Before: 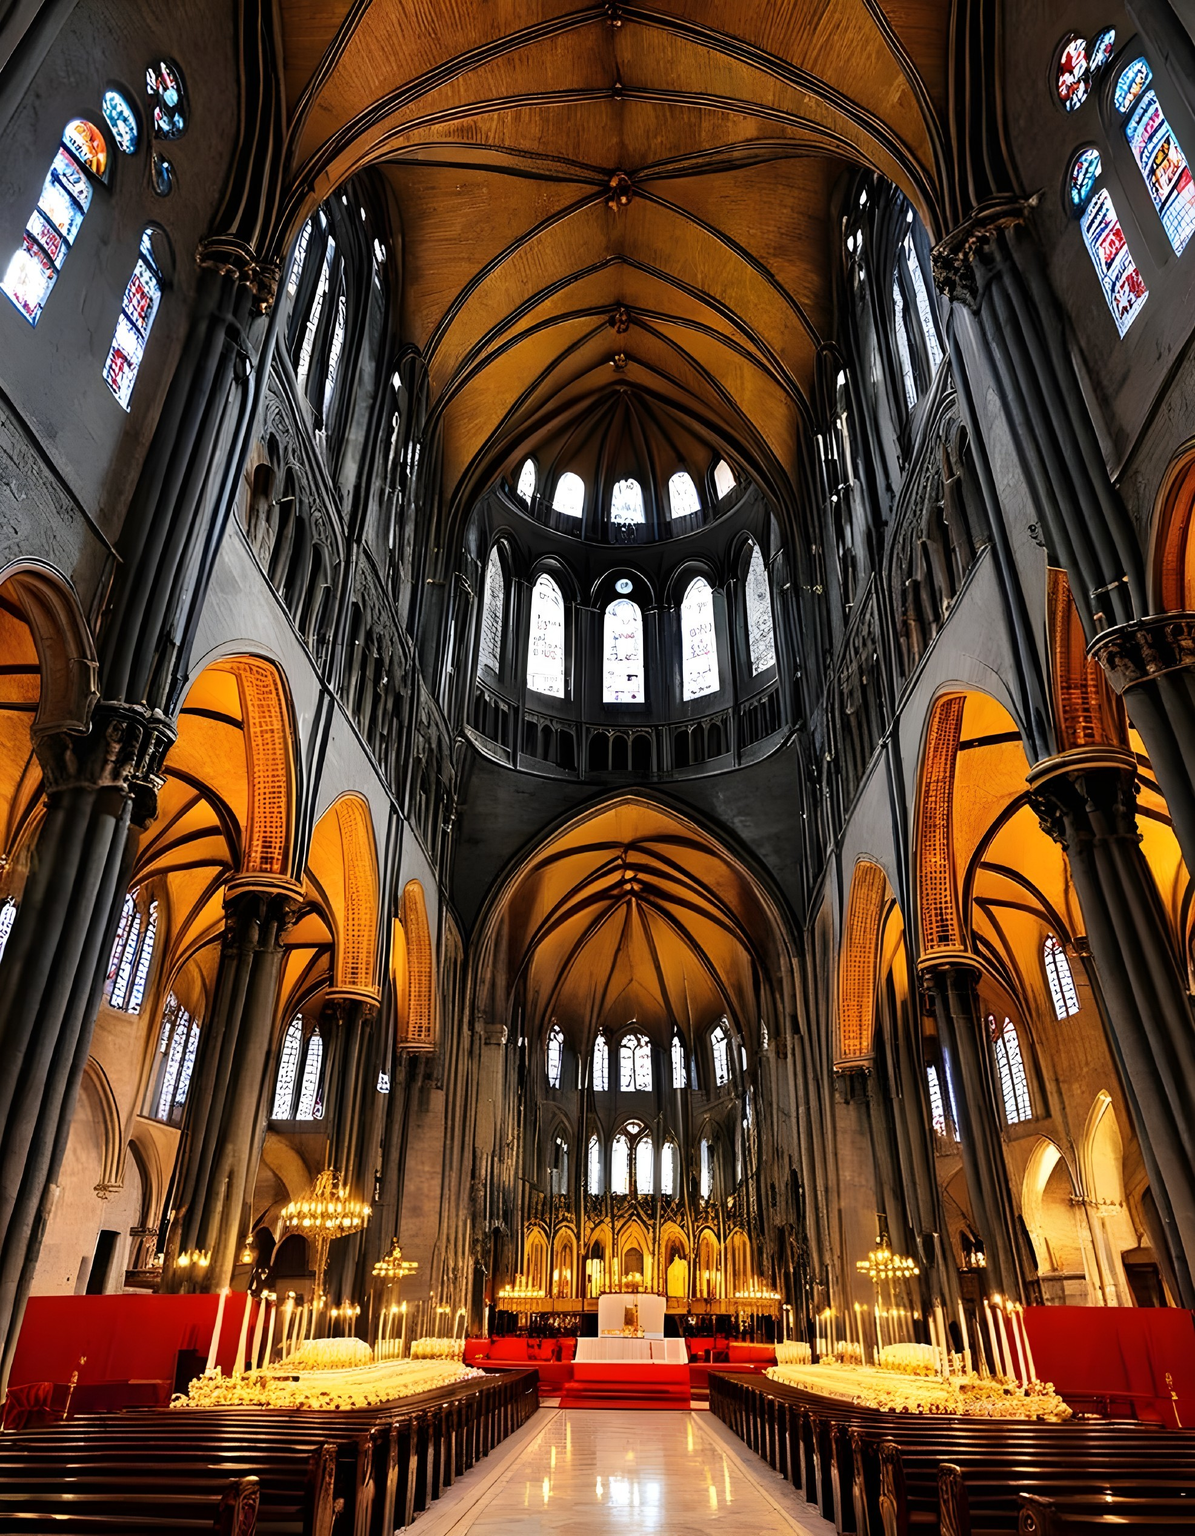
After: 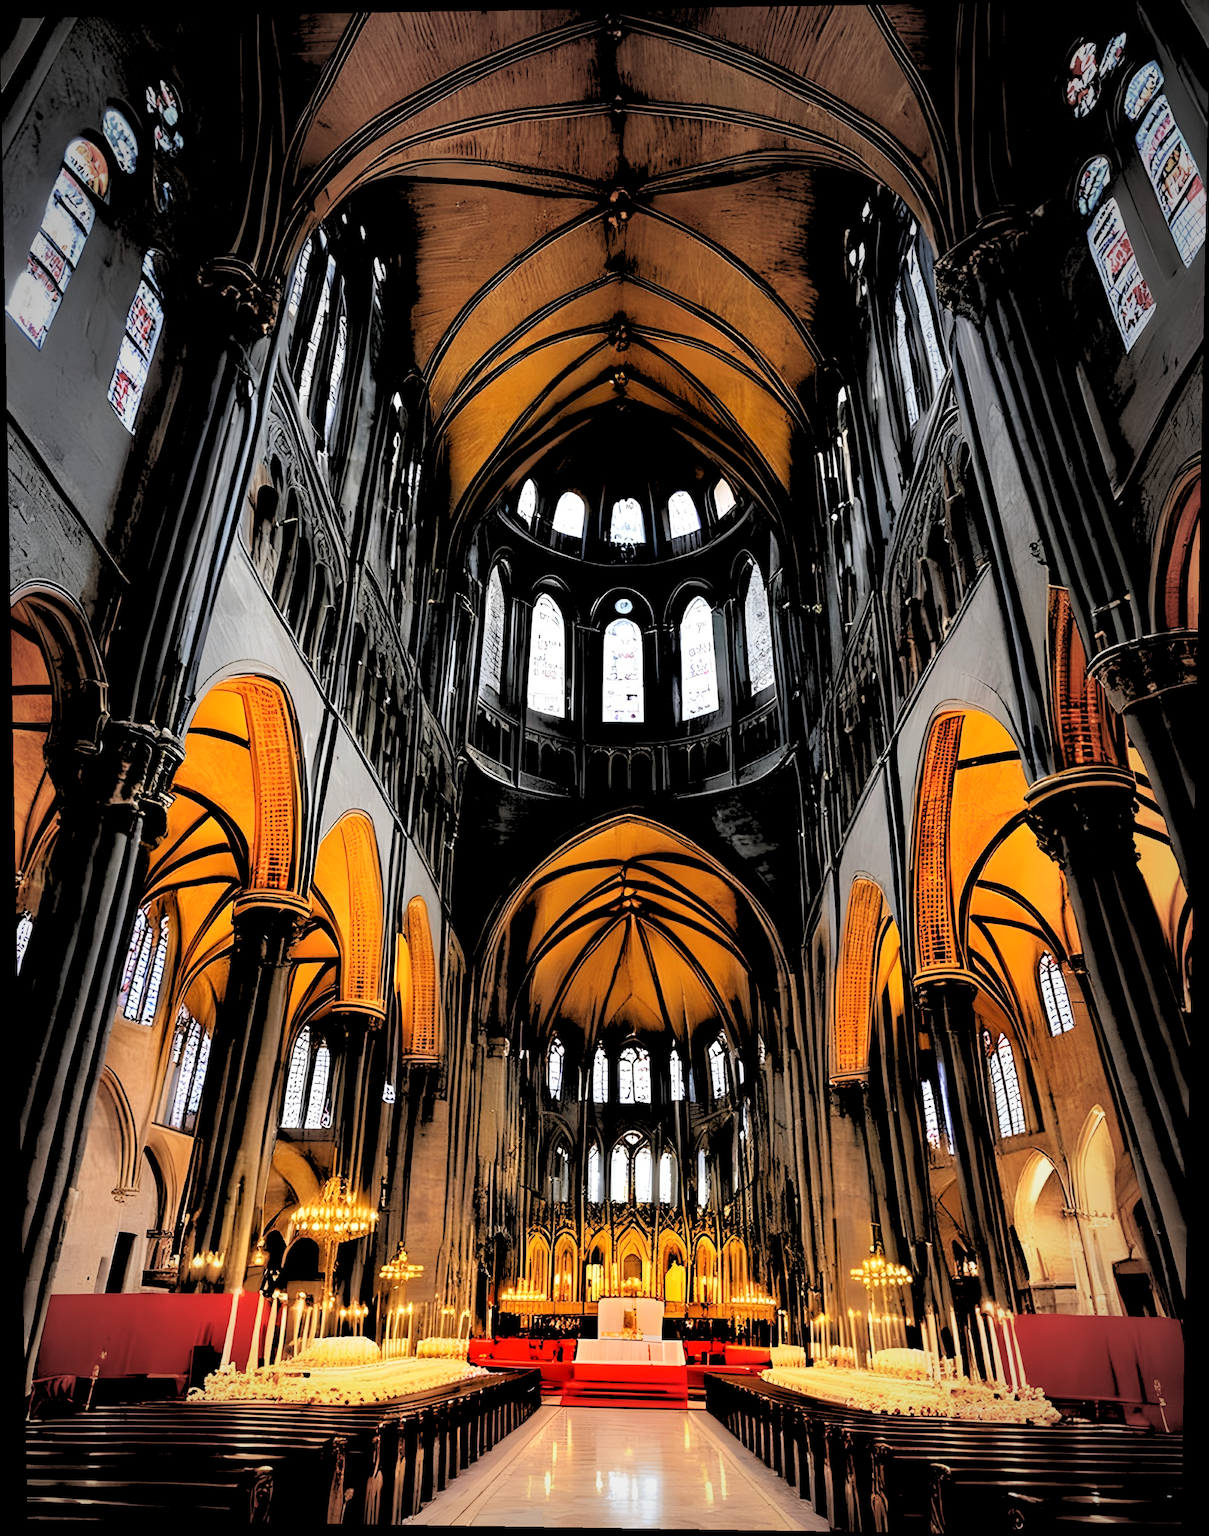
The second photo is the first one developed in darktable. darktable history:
vignetting: fall-off start 64.63%, center (-0.034, 0.148), width/height ratio 0.881
rotate and perspective: lens shift (vertical) 0.048, lens shift (horizontal) -0.024, automatic cropping off
rgb levels: levels [[0.027, 0.429, 0.996], [0, 0.5, 1], [0, 0.5, 1]]
